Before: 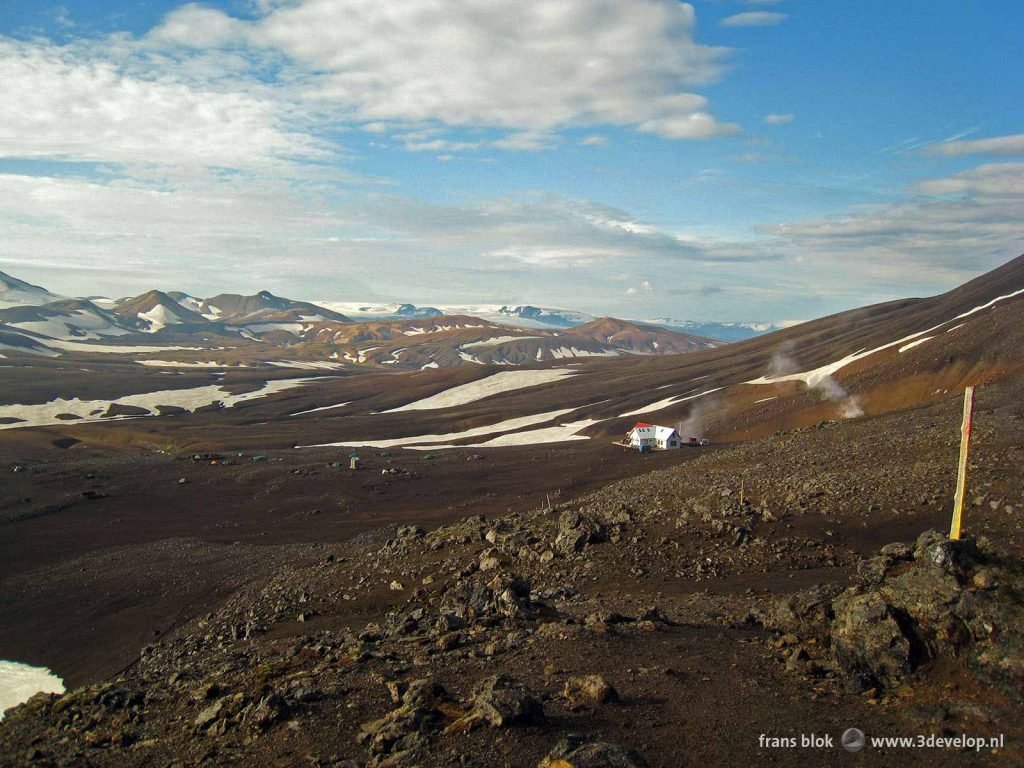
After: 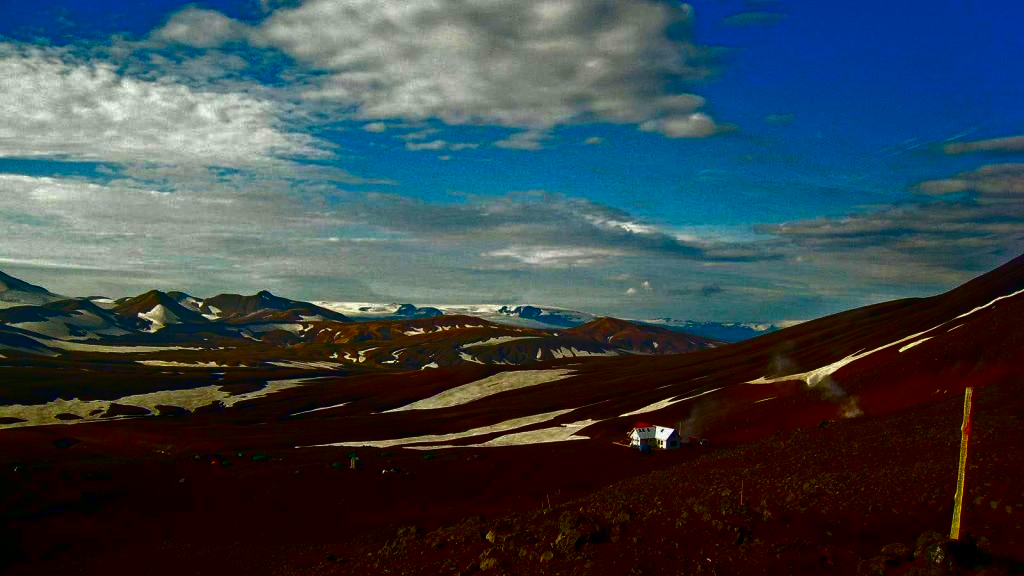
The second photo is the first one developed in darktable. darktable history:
contrast brightness saturation: brightness -0.982, saturation 0.985
crop: bottom 24.991%
